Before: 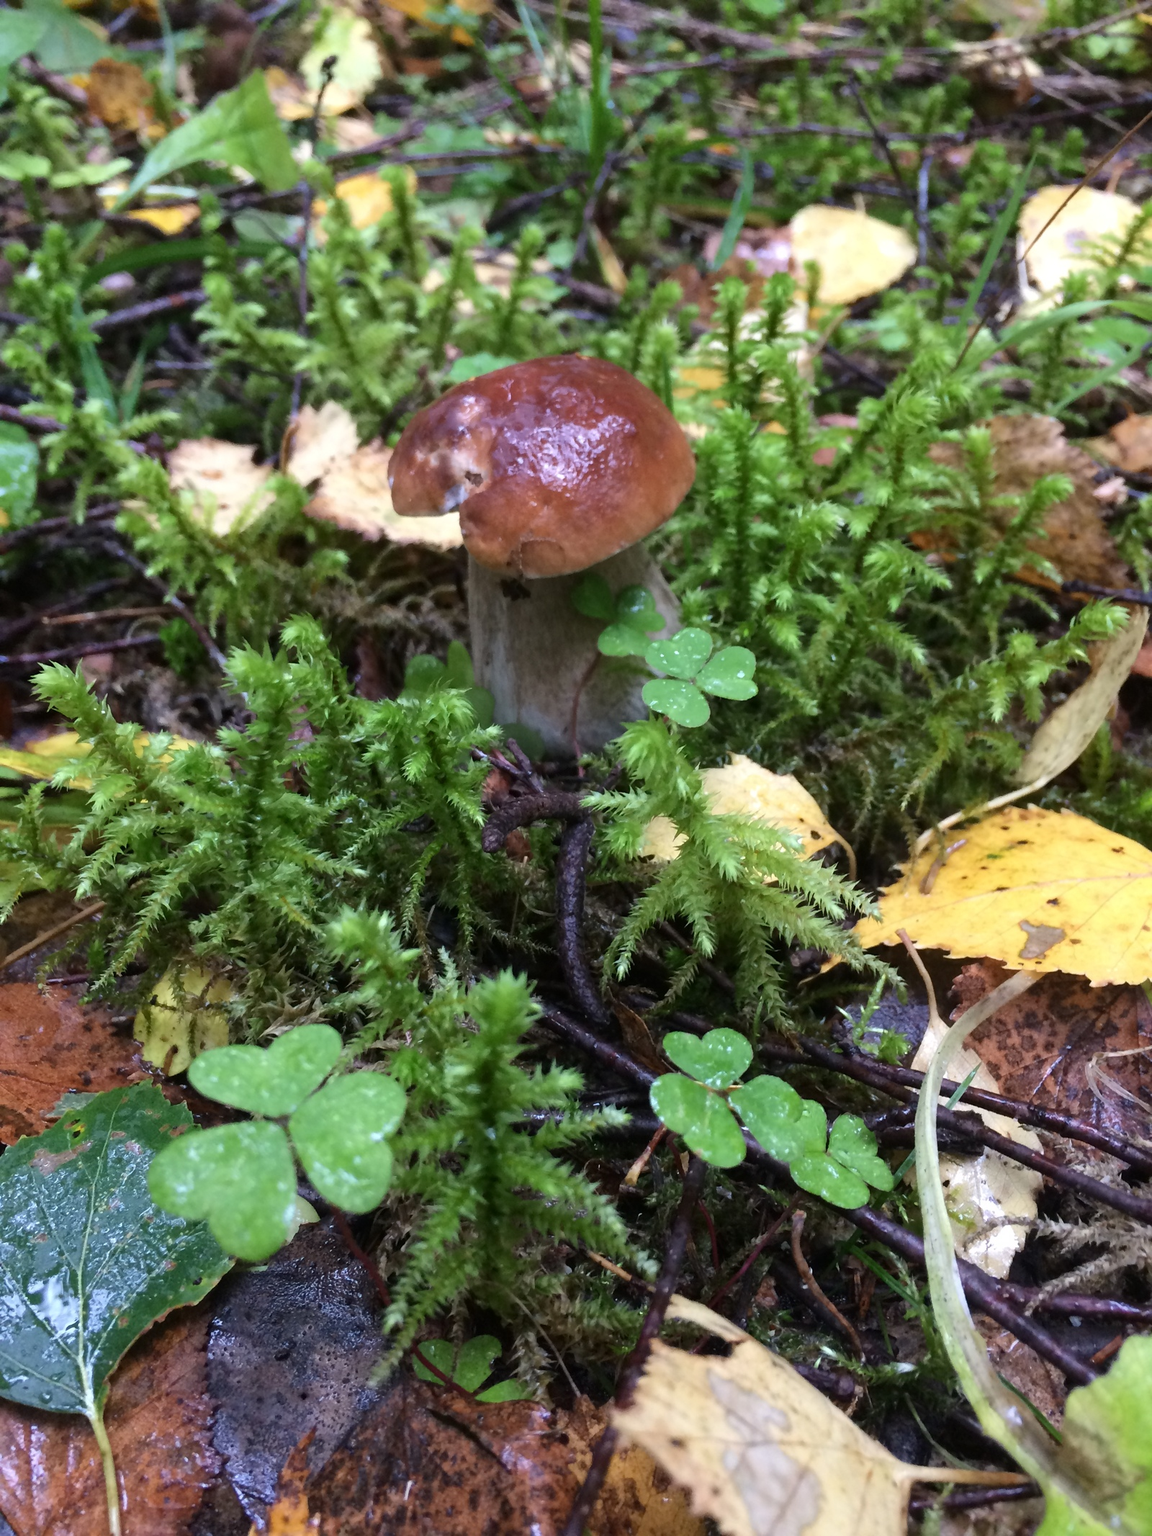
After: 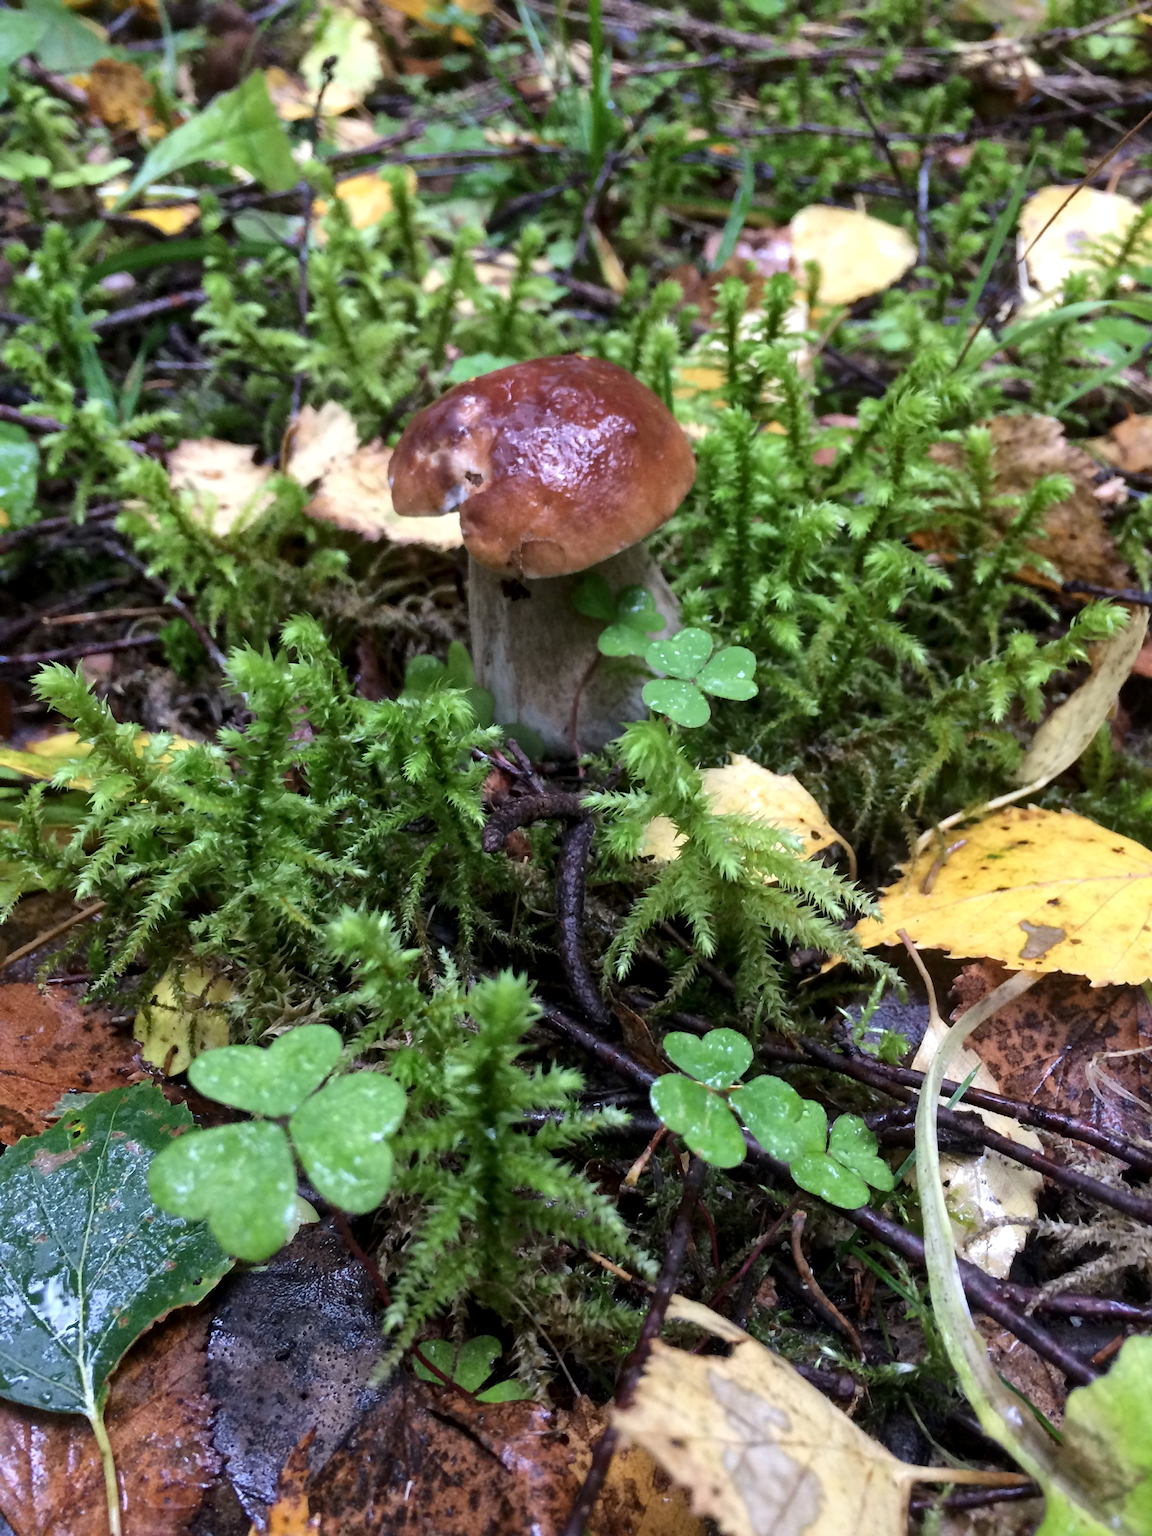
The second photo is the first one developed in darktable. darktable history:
local contrast: mode bilateral grid, contrast 20, coarseness 50, detail 141%, midtone range 0.2
